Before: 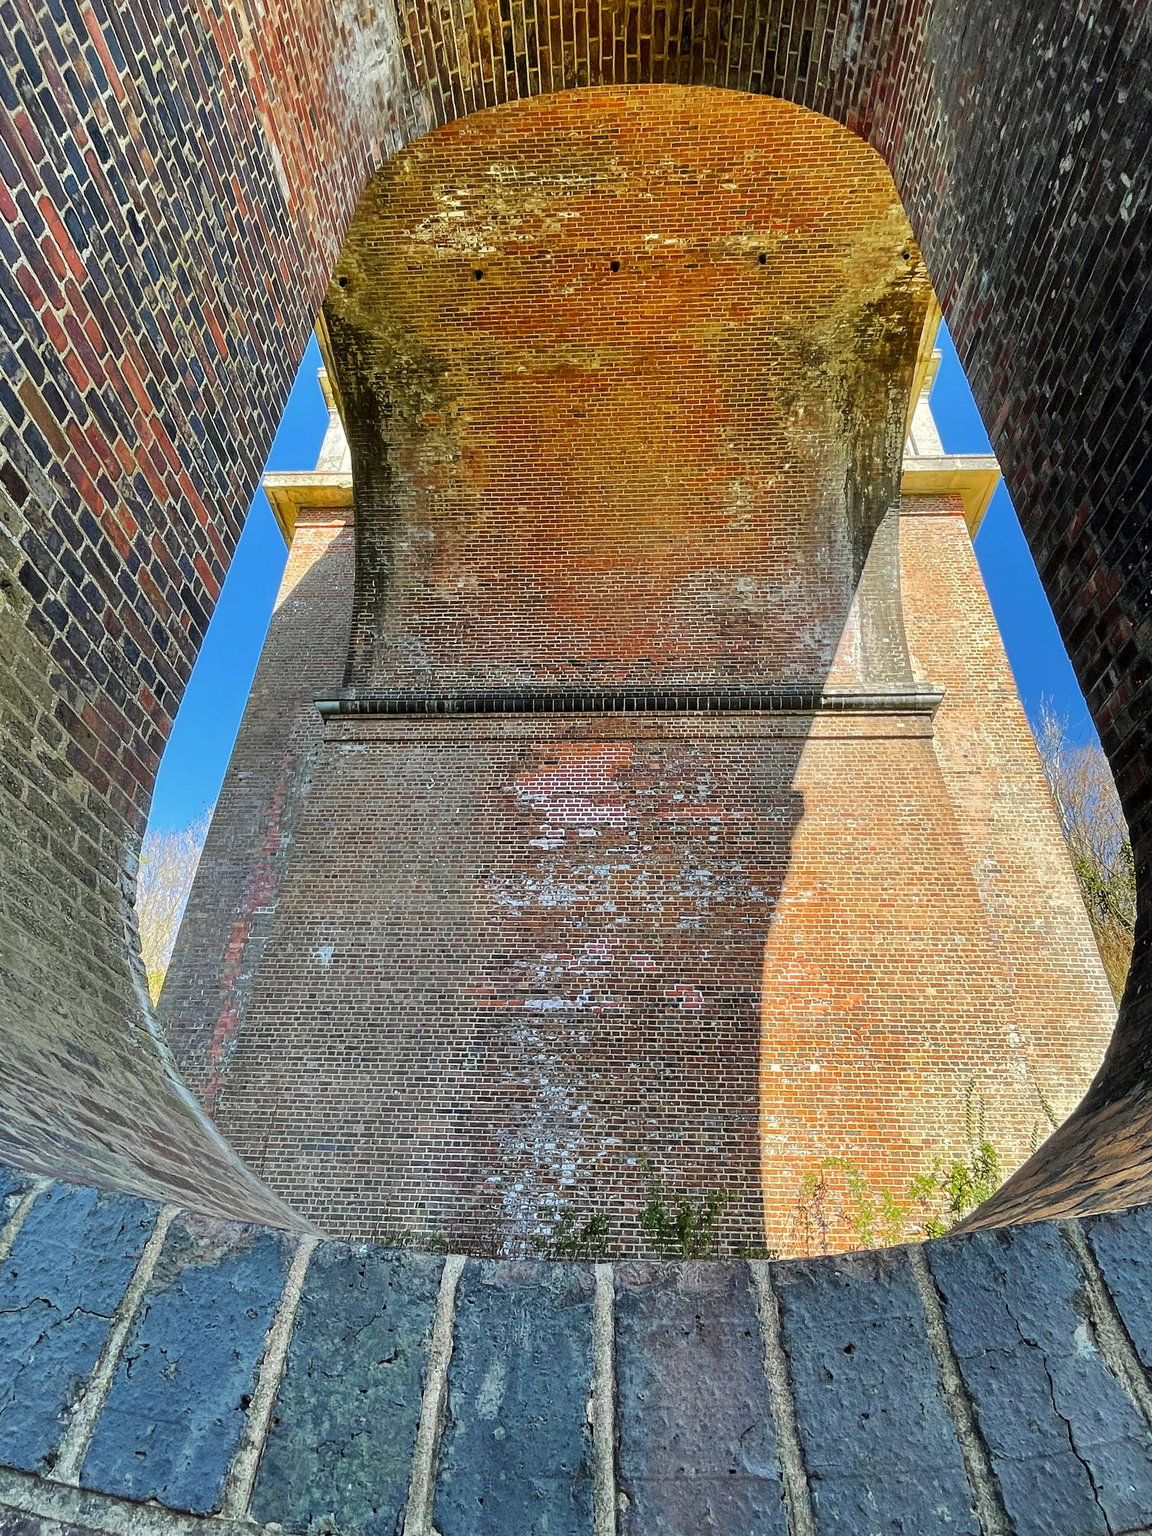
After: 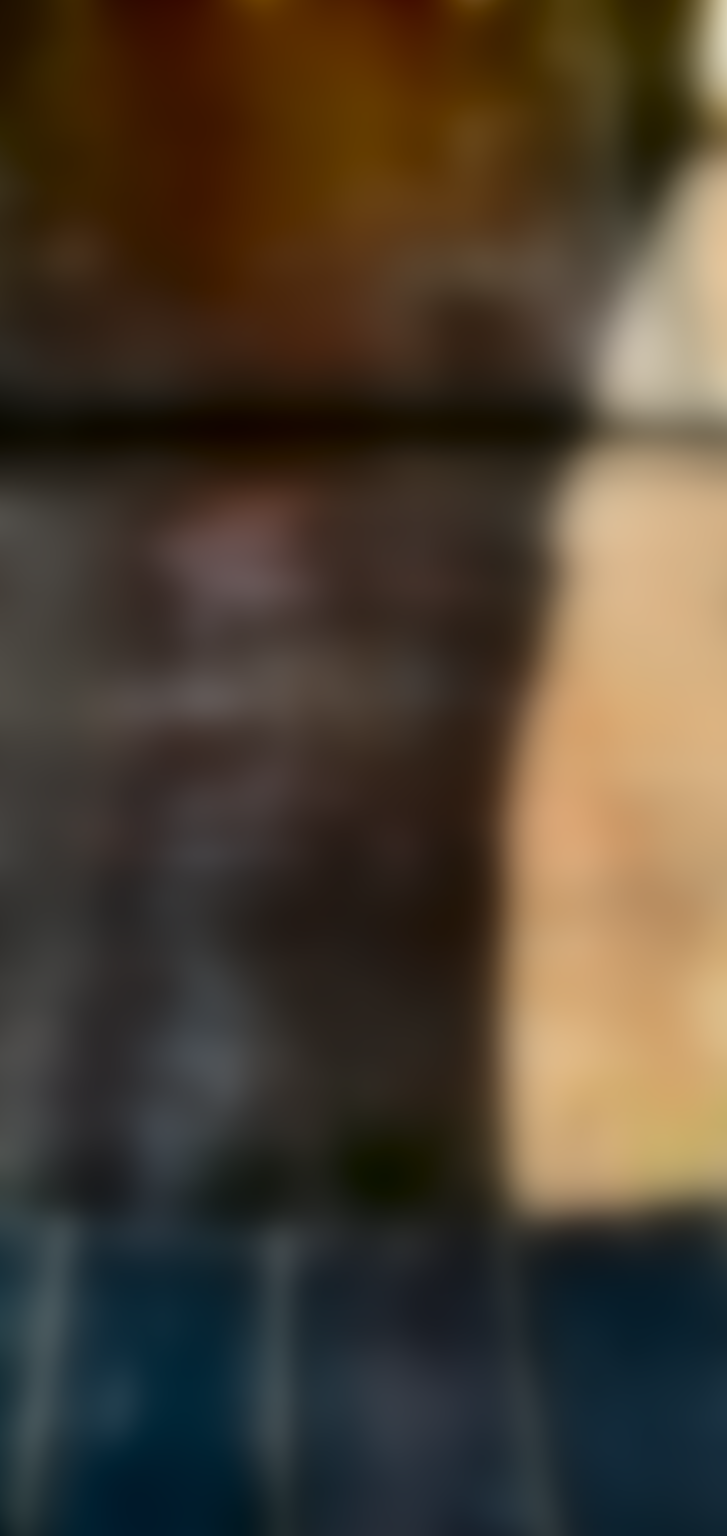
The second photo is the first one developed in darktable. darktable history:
lowpass: radius 31.92, contrast 1.72, brightness -0.98, saturation 0.94
crop: left 35.432%, top 26.233%, right 20.145%, bottom 3.432%
local contrast: mode bilateral grid, contrast 20, coarseness 50, detail 132%, midtone range 0.2
